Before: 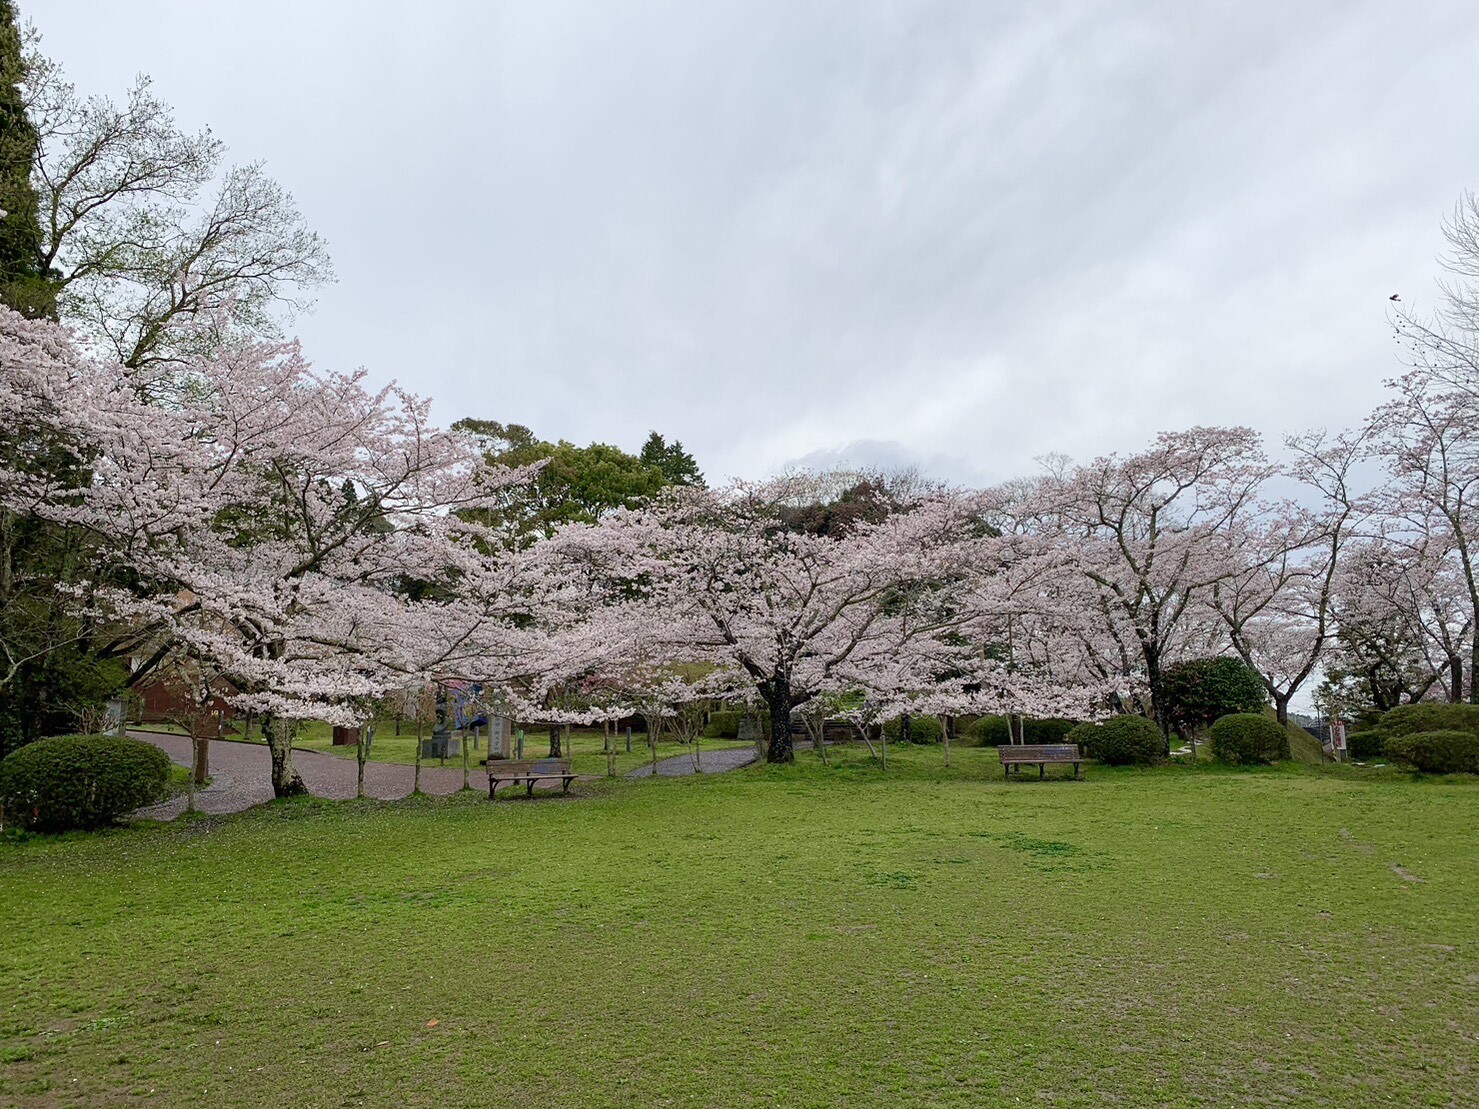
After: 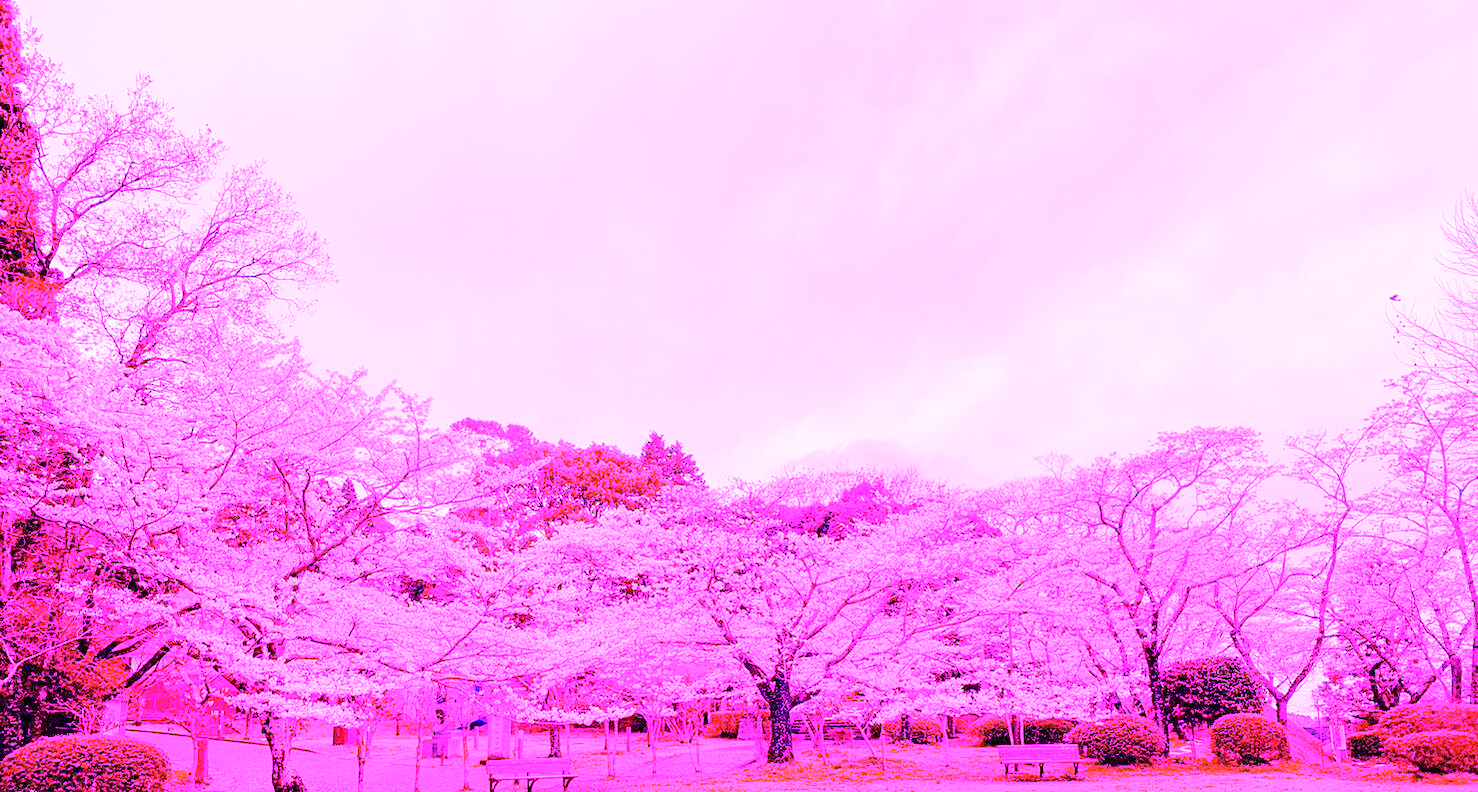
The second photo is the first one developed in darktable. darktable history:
white balance: red 8, blue 8
crop: bottom 28.576%
